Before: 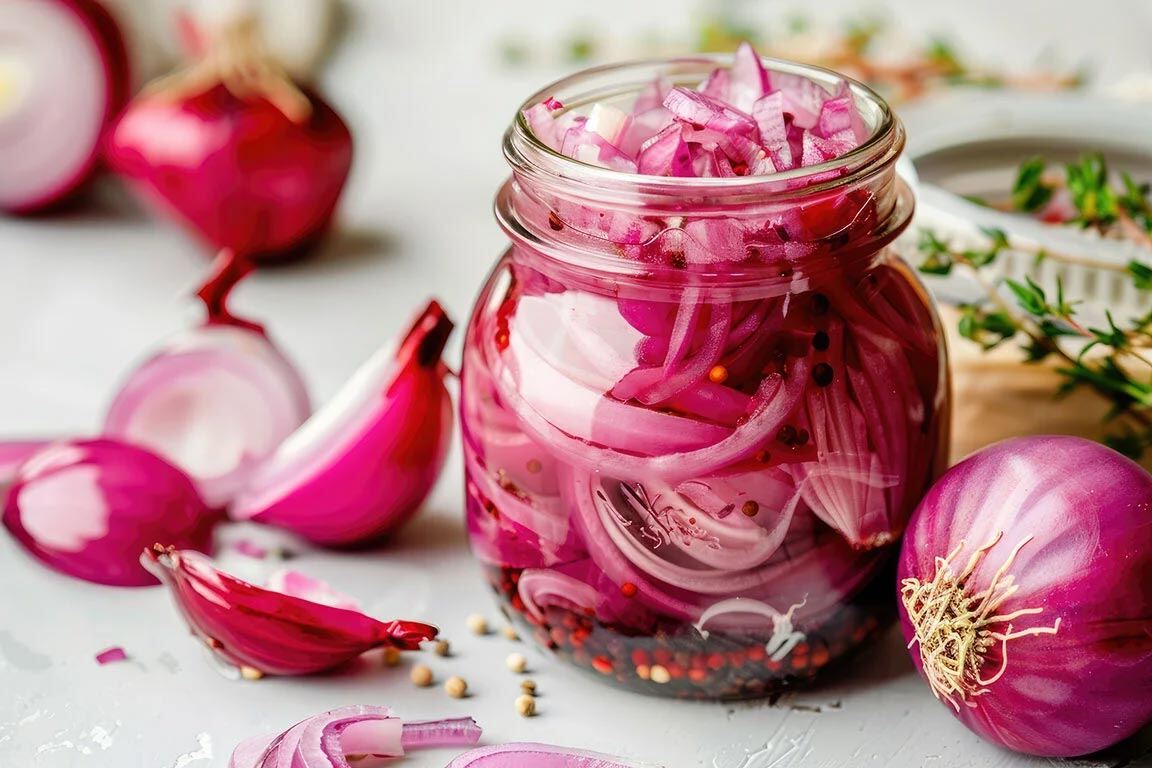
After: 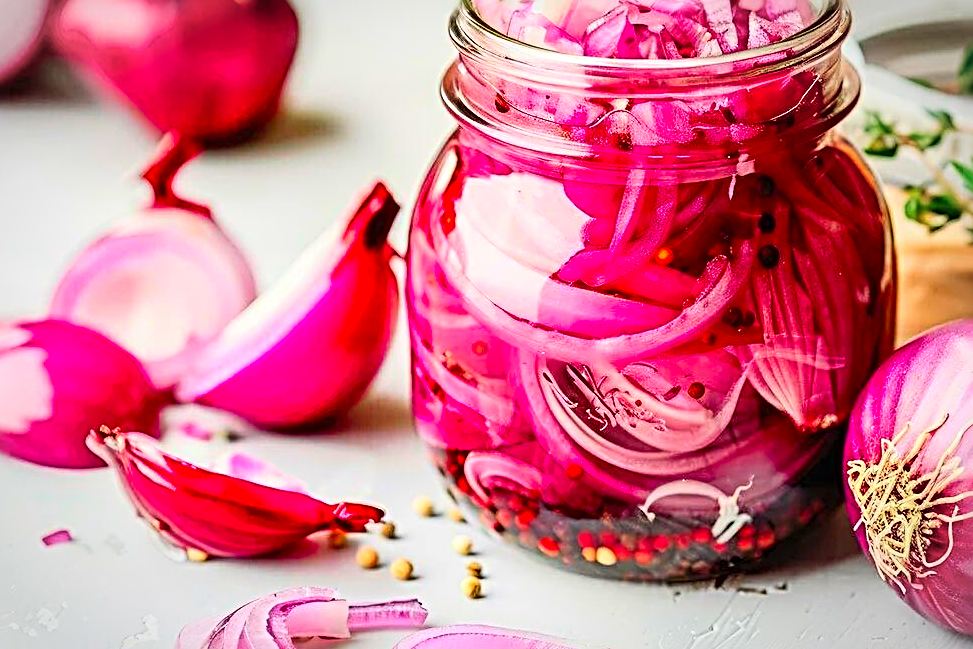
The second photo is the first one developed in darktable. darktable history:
sharpen: radius 3.677, amount 0.934
crop and rotate: left 4.771%, top 15.44%, right 10.712%
contrast brightness saturation: contrast 0.201, brightness 0.201, saturation 0.793
vignetting: brightness -0.271, automatic ratio true, unbound false
